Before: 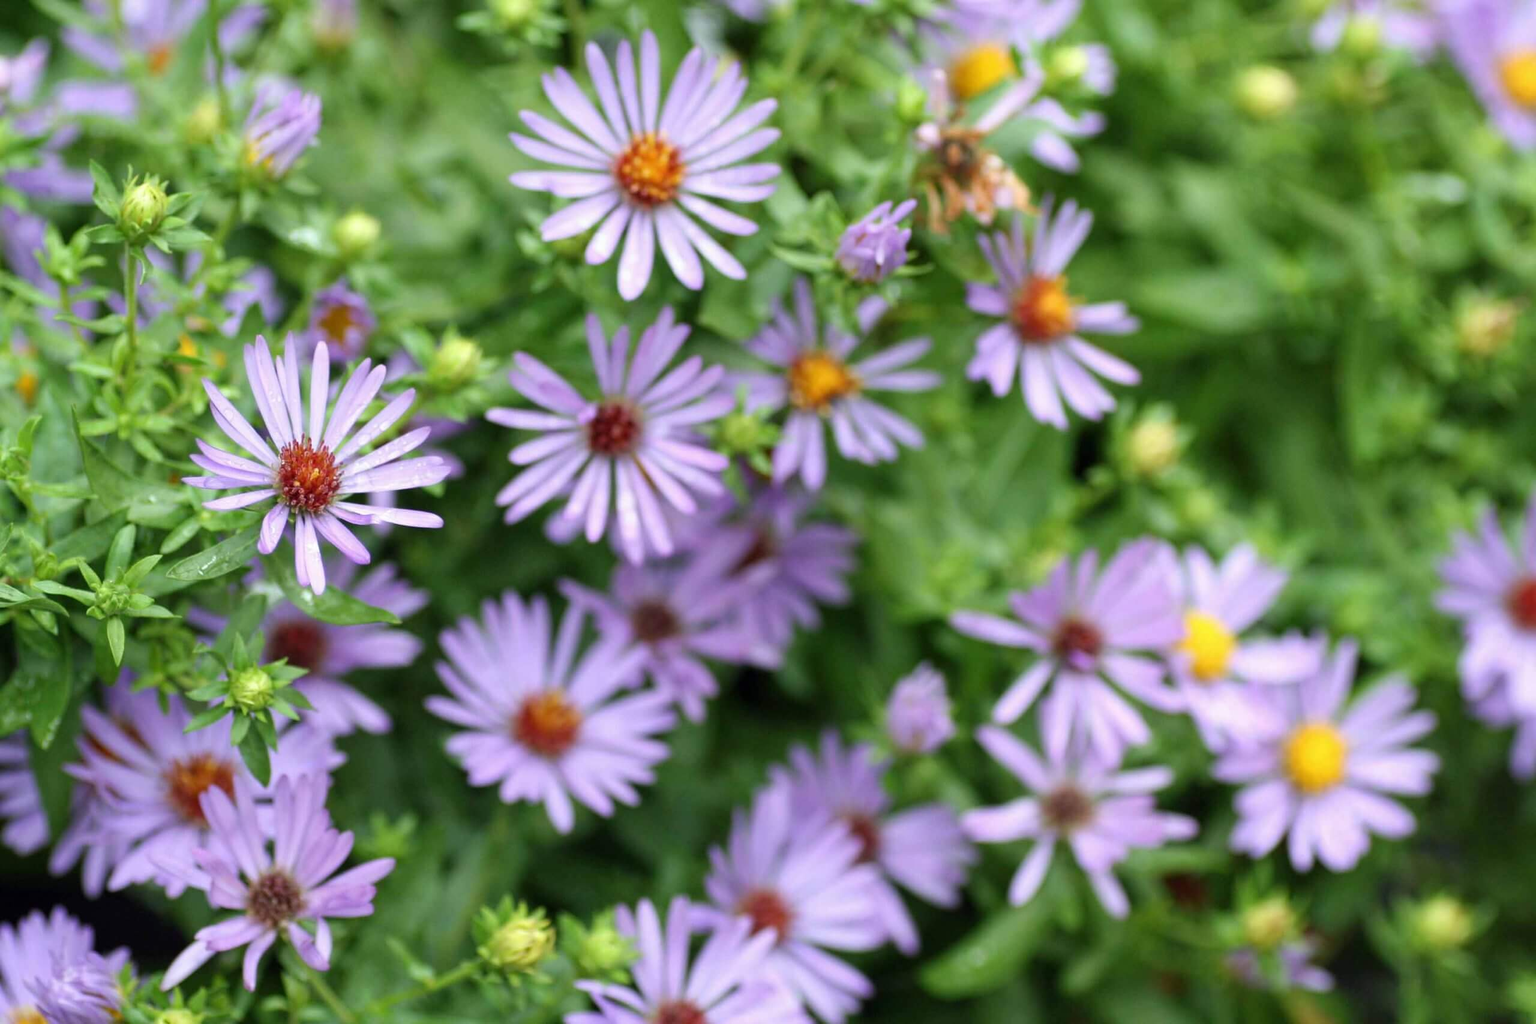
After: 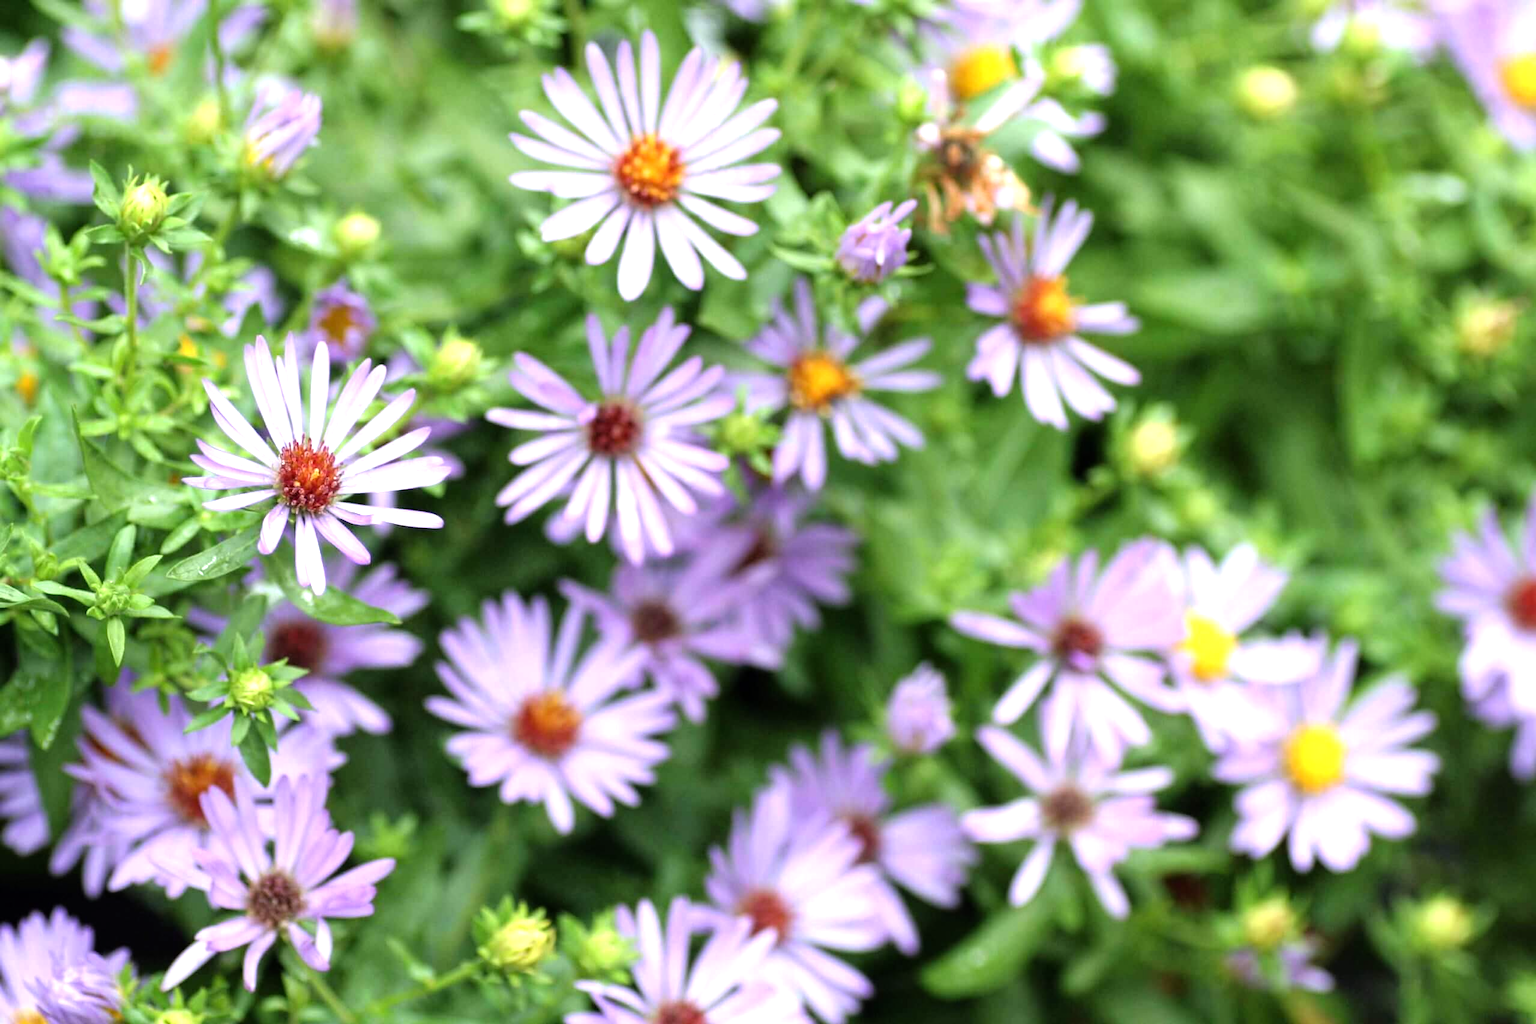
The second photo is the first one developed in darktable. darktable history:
tone equalizer: -8 EV -0.729 EV, -7 EV -0.722 EV, -6 EV -0.561 EV, -5 EV -0.41 EV, -3 EV 0.394 EV, -2 EV 0.6 EV, -1 EV 0.698 EV, +0 EV 0.742 EV
